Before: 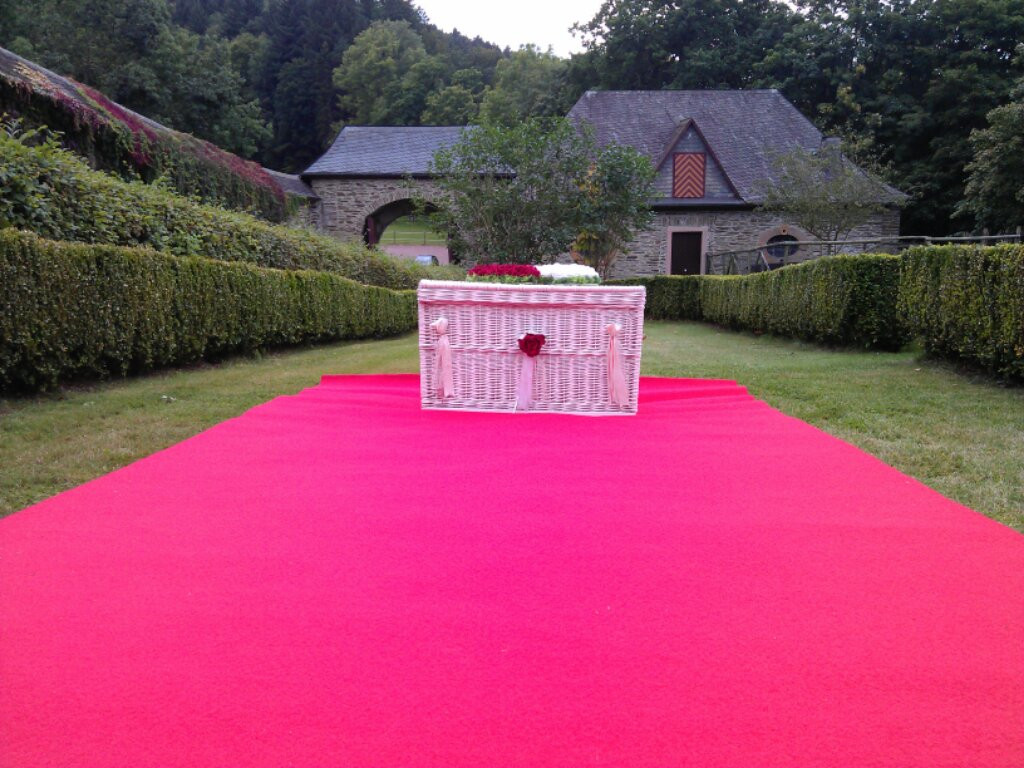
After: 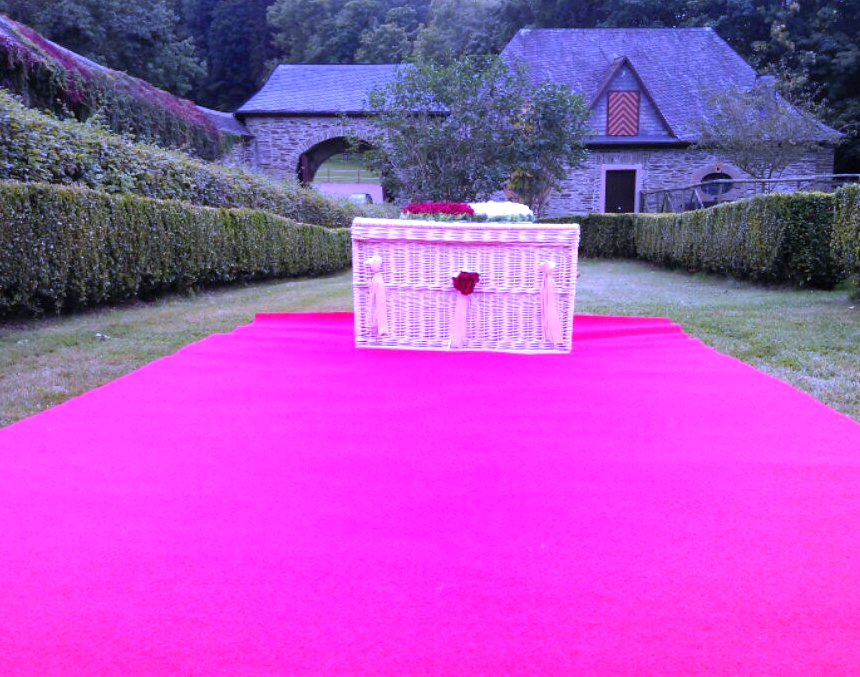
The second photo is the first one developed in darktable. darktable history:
exposure: black level correction 0.001, exposure 0.5 EV, compensate exposure bias true, compensate highlight preservation false
white balance: red 0.98, blue 1.61
crop: left 6.446%, top 8.188%, right 9.538%, bottom 3.548%
